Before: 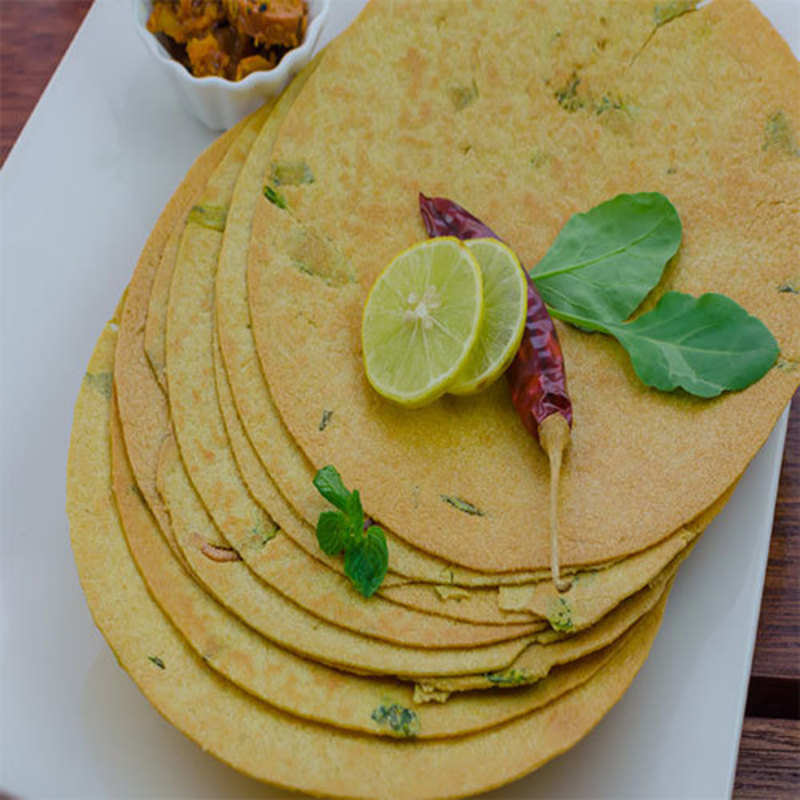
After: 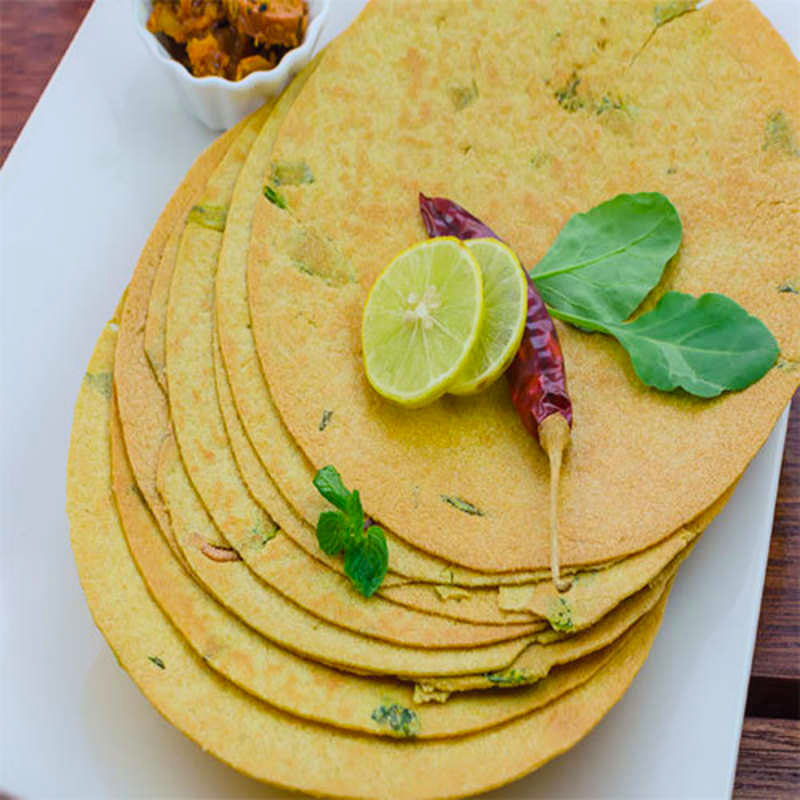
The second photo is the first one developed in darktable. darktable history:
contrast brightness saturation: contrast 0.197, brightness 0.162, saturation 0.223
